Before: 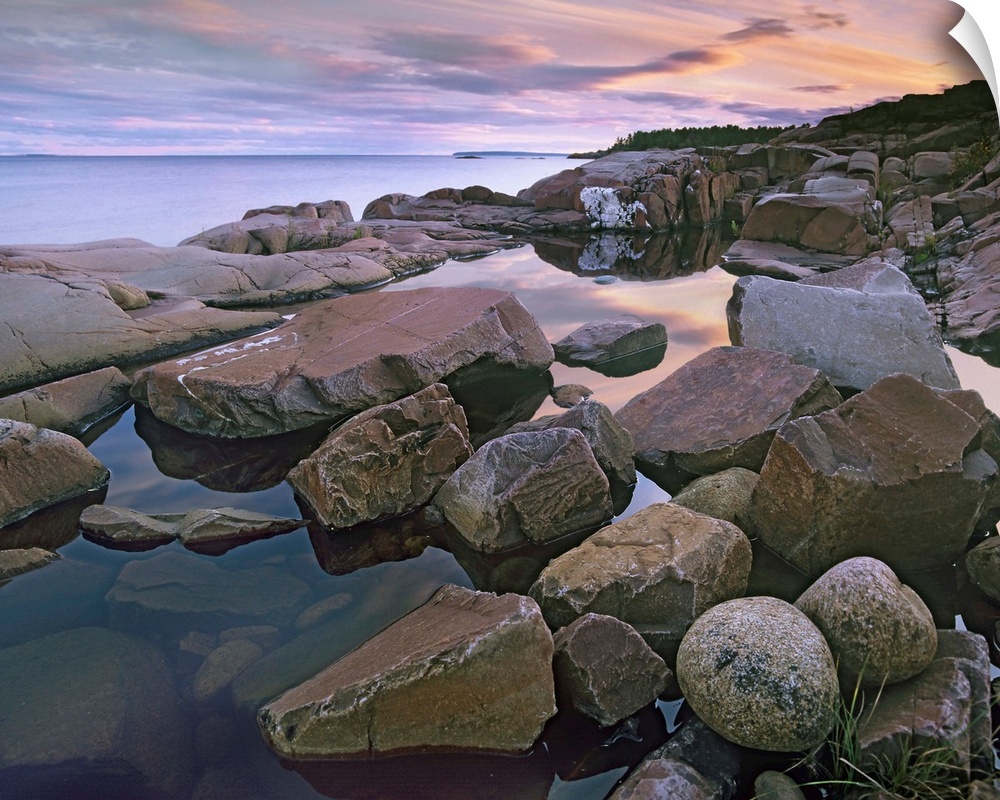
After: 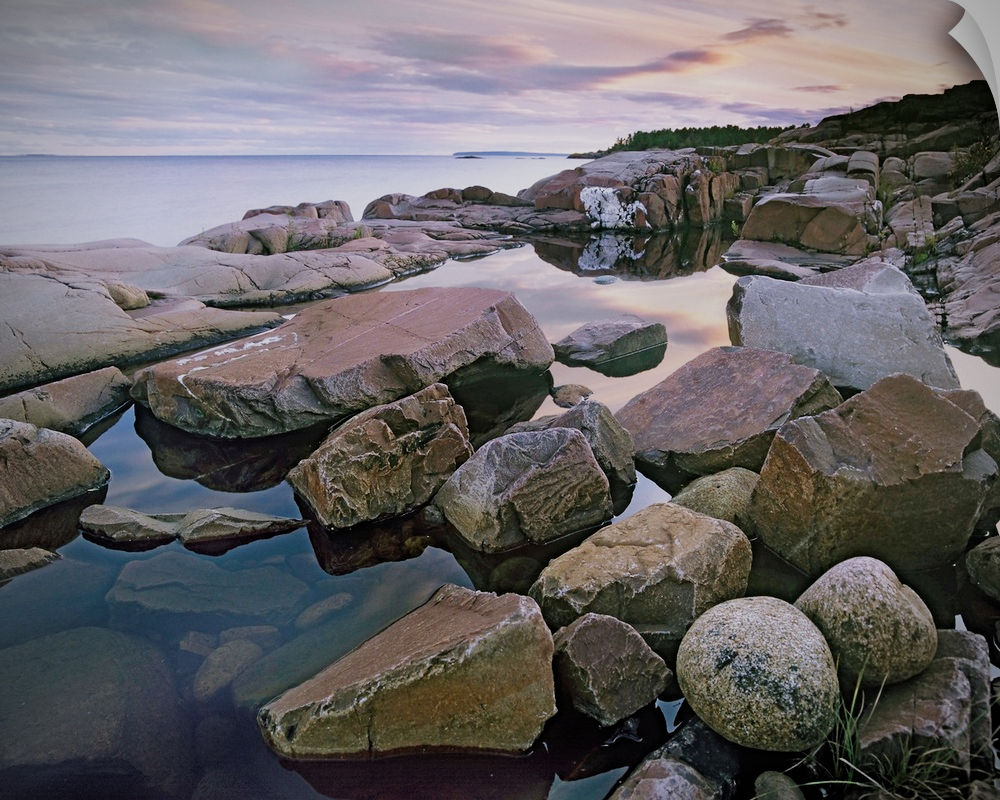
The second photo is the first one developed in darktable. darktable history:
tone equalizer: on, module defaults
vignetting: on, module defaults
exposure: exposure 0.342 EV, compensate highlight preservation false
filmic rgb: black relative exposure -7.65 EV, white relative exposure 4.56 EV, hardness 3.61, add noise in highlights 0, preserve chrominance no, color science v3 (2019), use custom middle-gray values true, contrast in highlights soft
